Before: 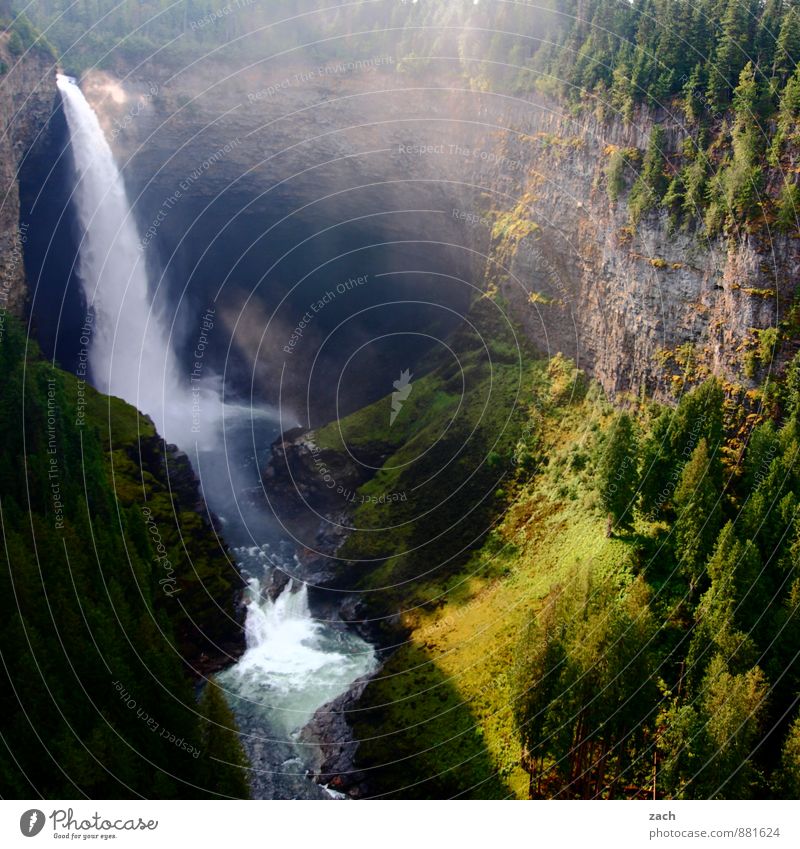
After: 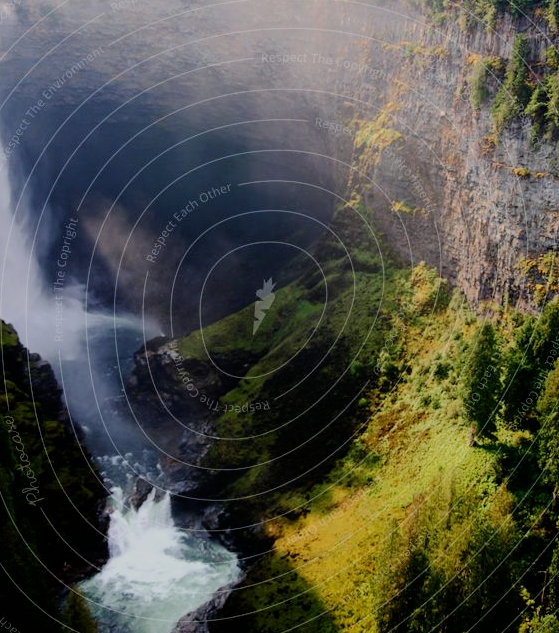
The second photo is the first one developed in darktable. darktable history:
filmic rgb: black relative exposure -7.65 EV, white relative exposure 4.56 EV, hardness 3.61, contrast 0.985
crop and rotate: left 17.161%, top 10.829%, right 12.887%, bottom 14.554%
